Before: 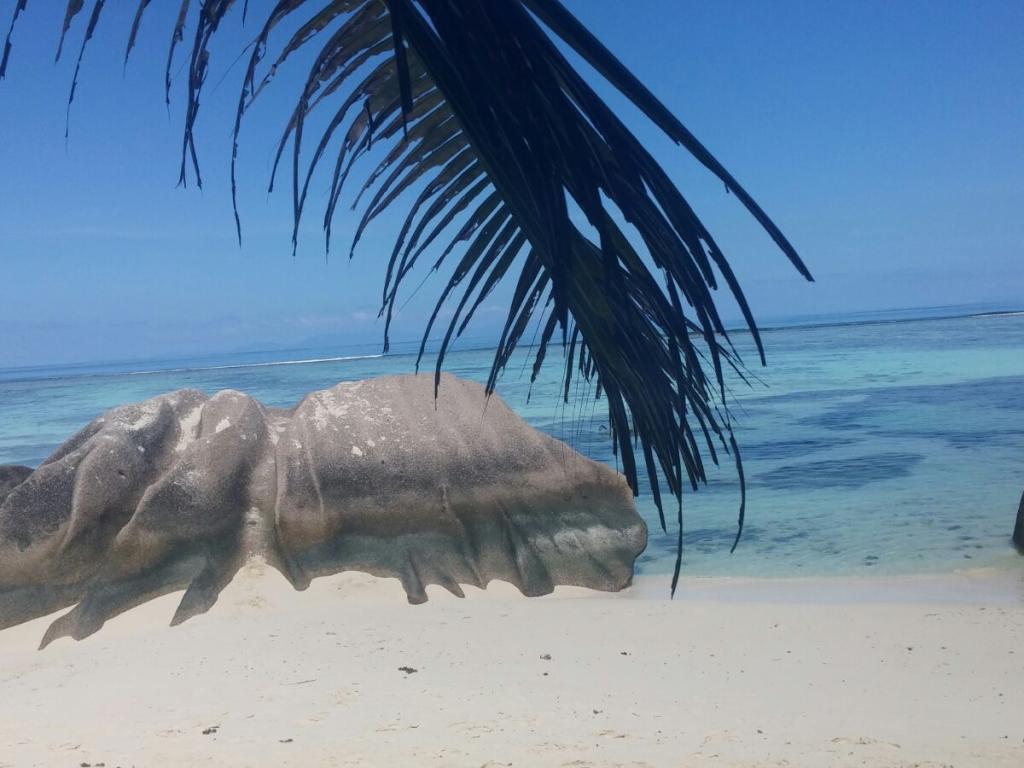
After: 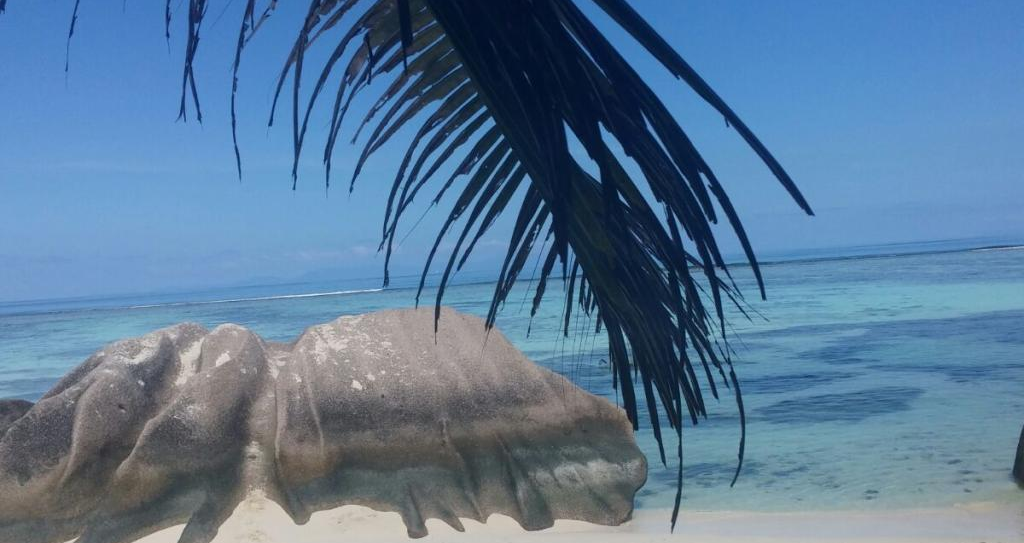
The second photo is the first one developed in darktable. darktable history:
crop and rotate: top 8.691%, bottom 20.57%
